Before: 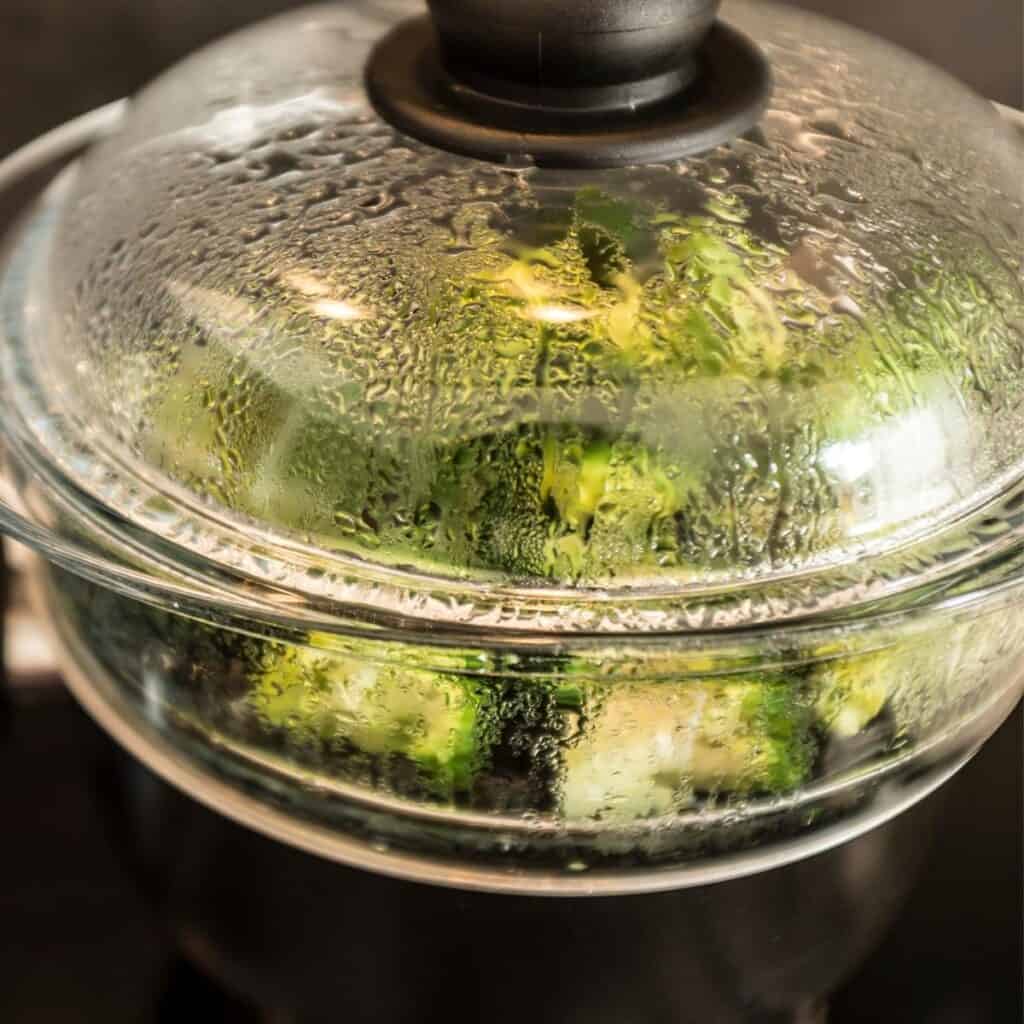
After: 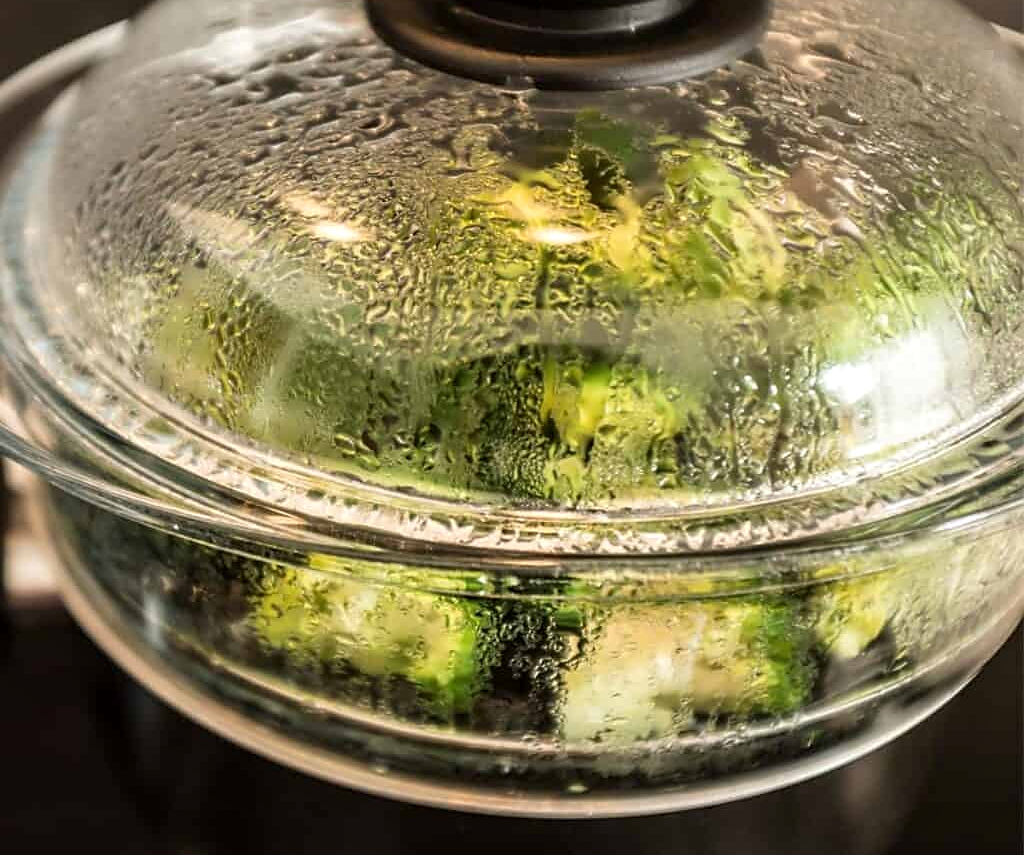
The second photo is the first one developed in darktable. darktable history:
sharpen: radius 1.864, amount 0.398, threshold 1.271
local contrast: mode bilateral grid, contrast 20, coarseness 50, detail 120%, midtone range 0.2
crop: top 7.625%, bottom 8.027%
